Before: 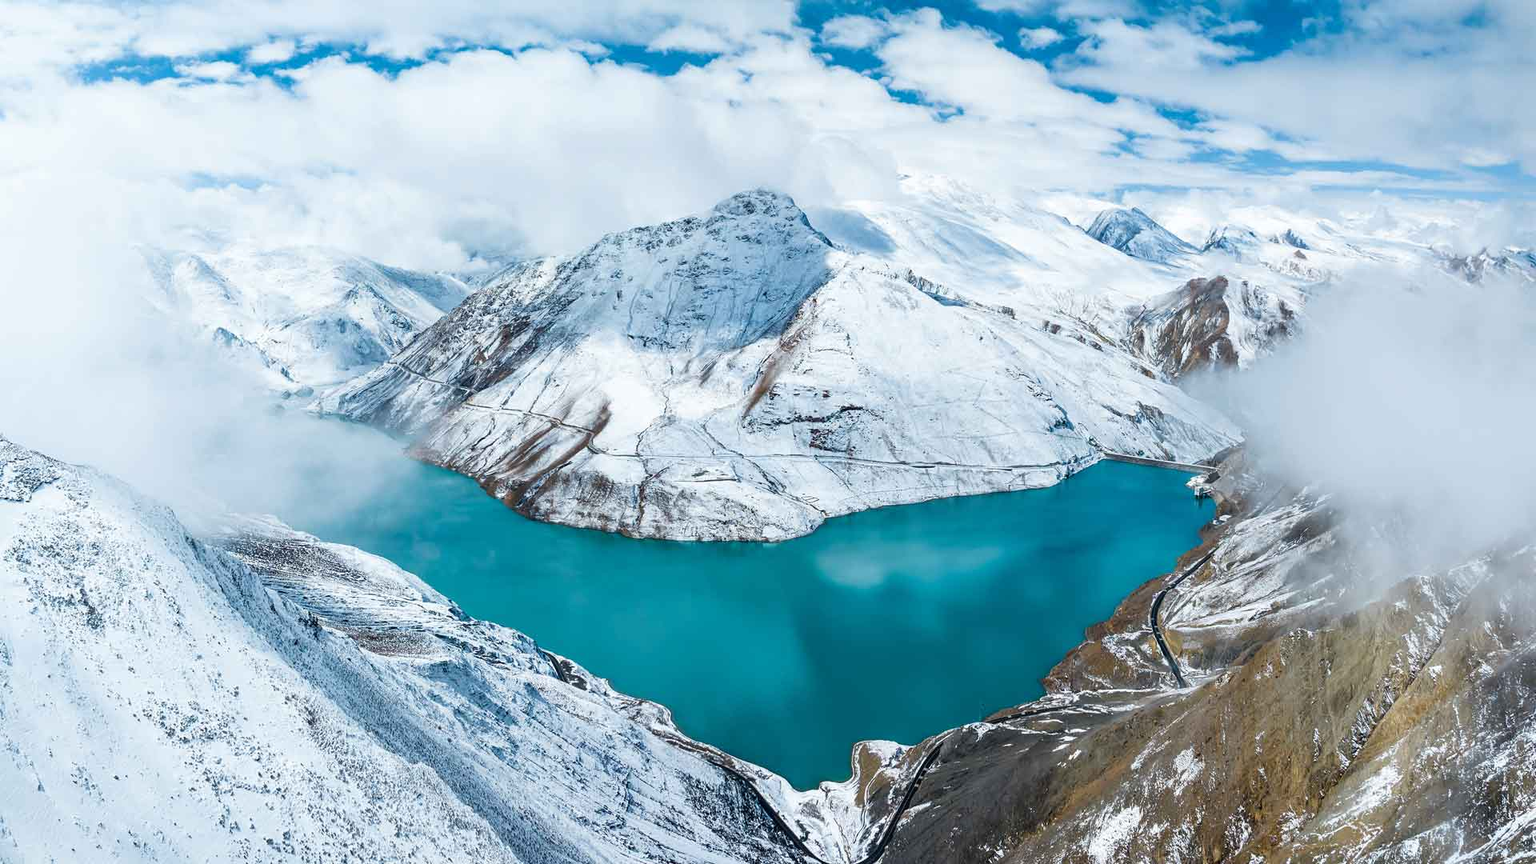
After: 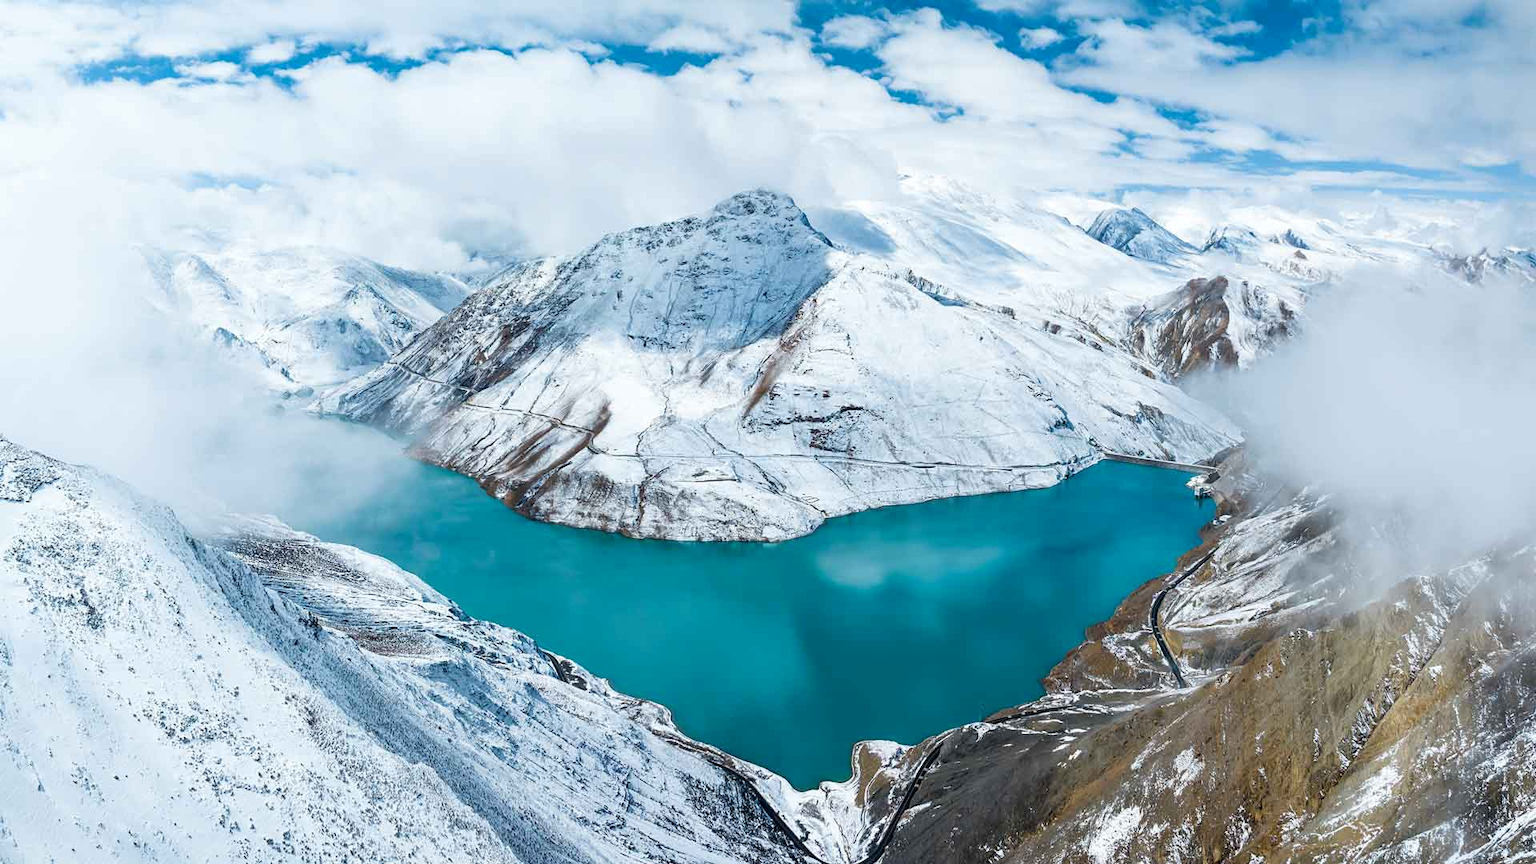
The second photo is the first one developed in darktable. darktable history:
exposure: black level correction 0.001, exposure 0.017 EV, compensate highlight preservation false
